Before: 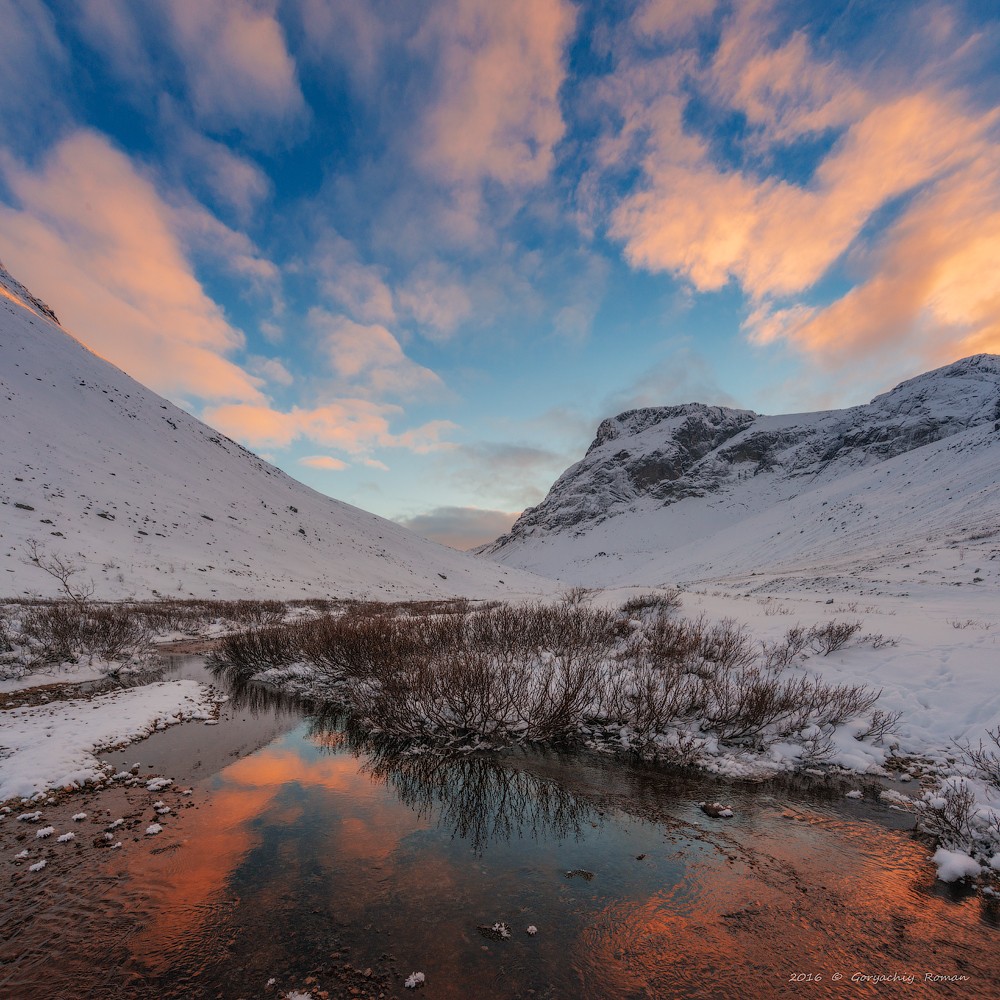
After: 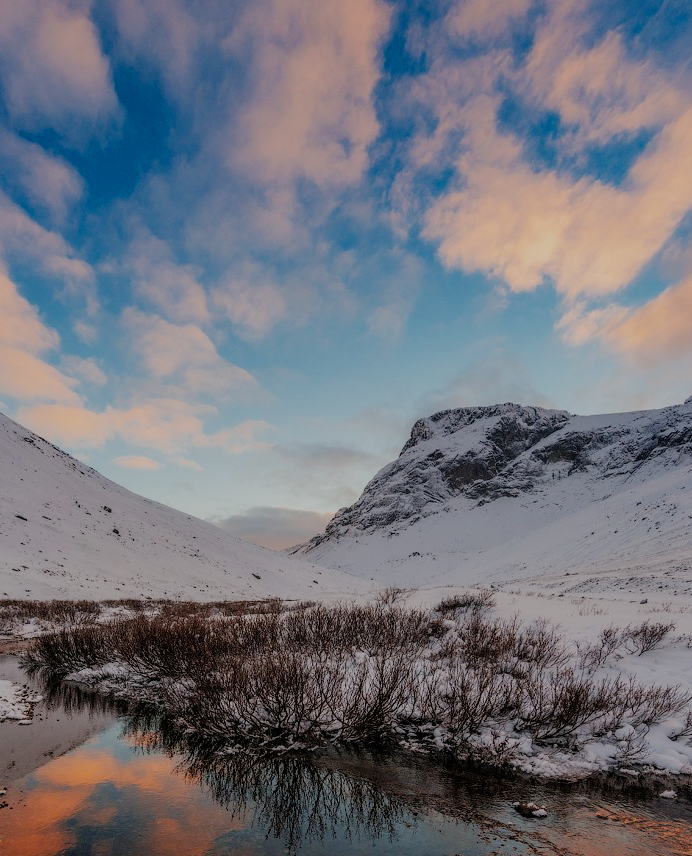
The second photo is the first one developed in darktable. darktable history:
filmic rgb: black relative exposure -7.18 EV, white relative exposure 5.37 EV, hardness 3.03, add noise in highlights 0.001, preserve chrominance no, color science v3 (2019), use custom middle-gray values true, contrast in highlights soft
crop: left 18.636%, right 12.117%, bottom 14.352%
